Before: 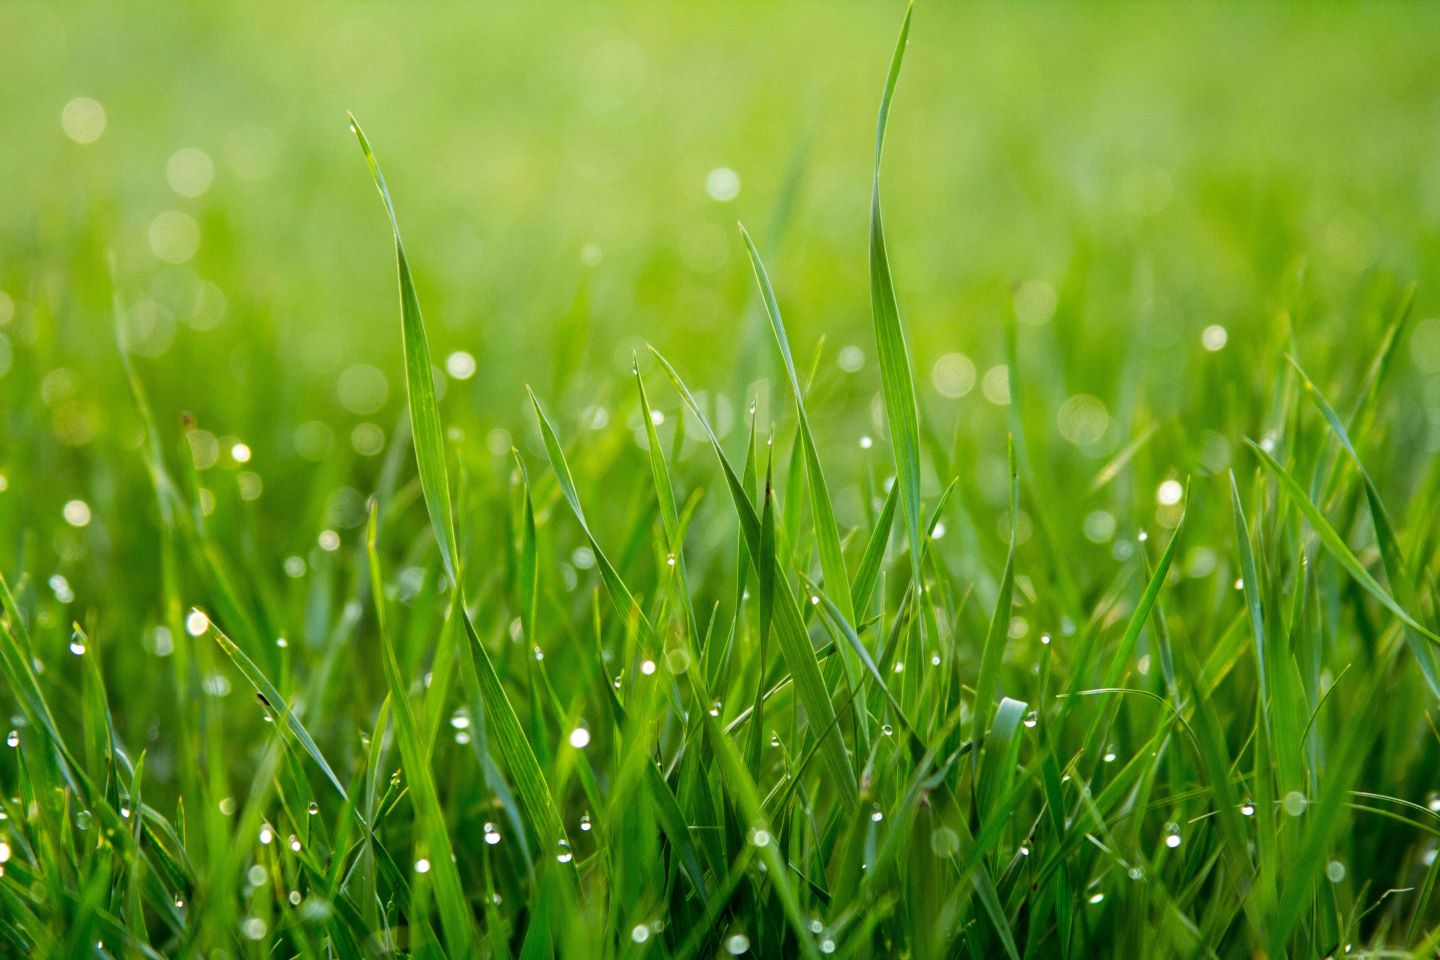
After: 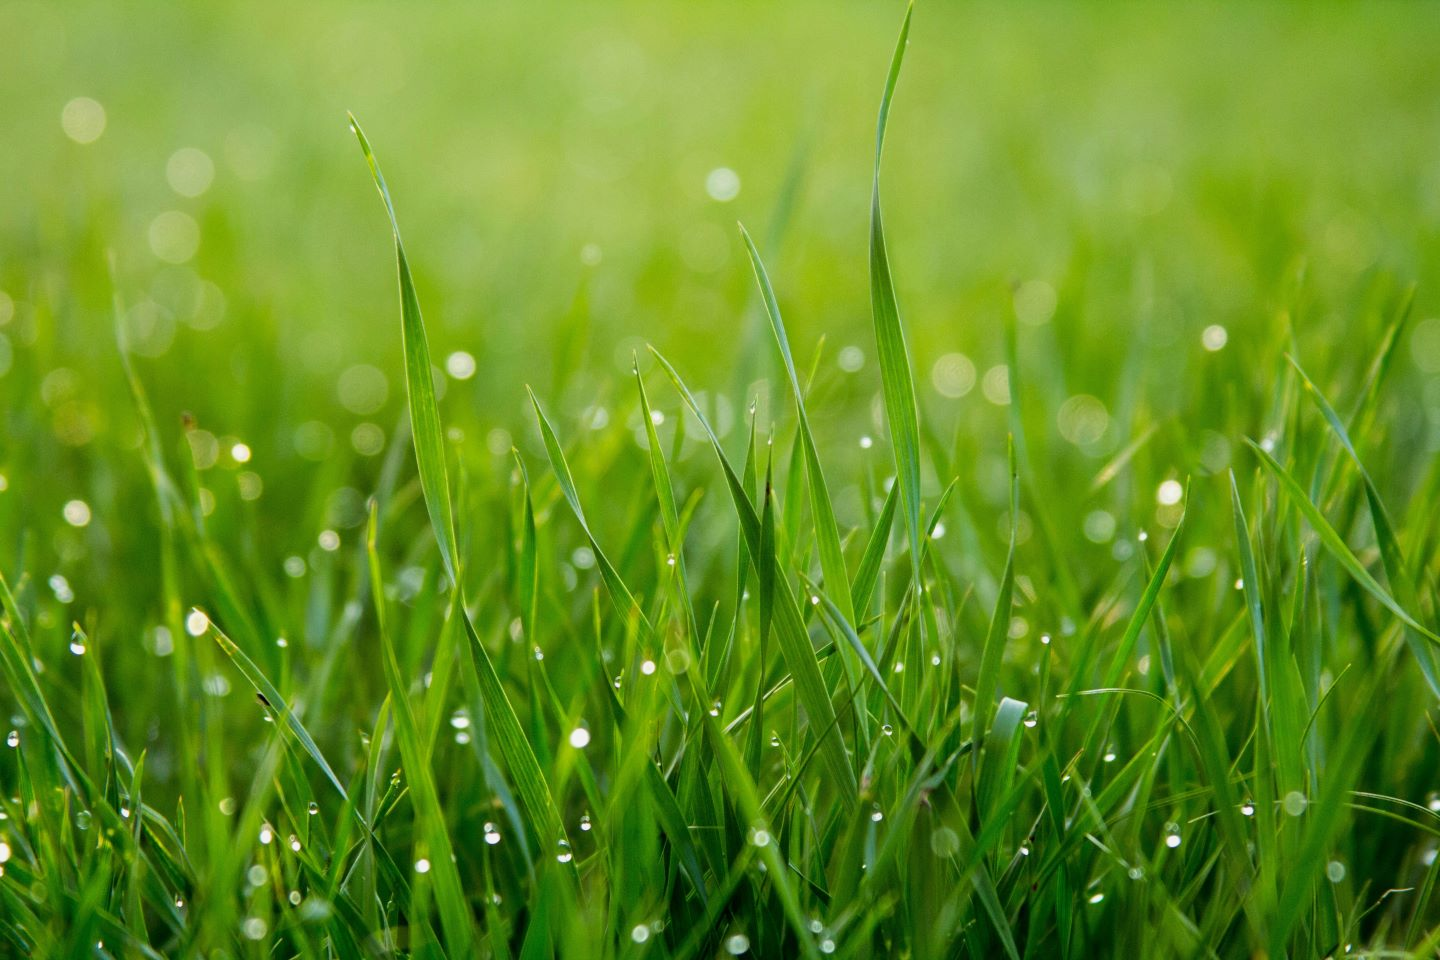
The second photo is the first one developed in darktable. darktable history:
exposure: exposure -0.155 EV, compensate highlight preservation false
